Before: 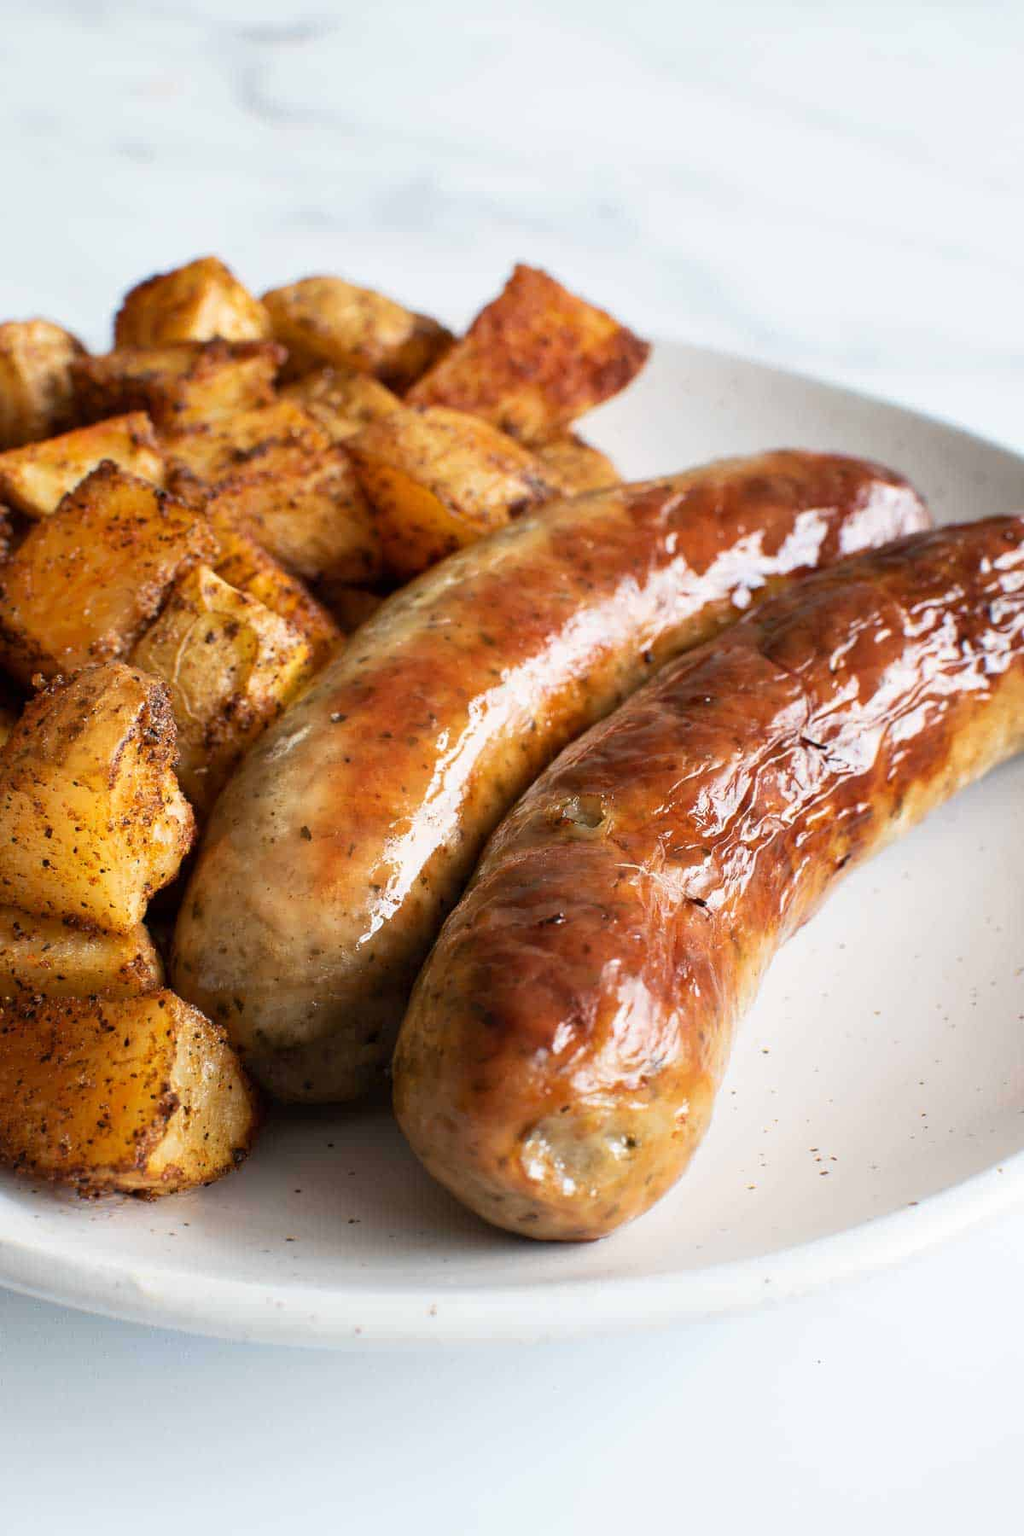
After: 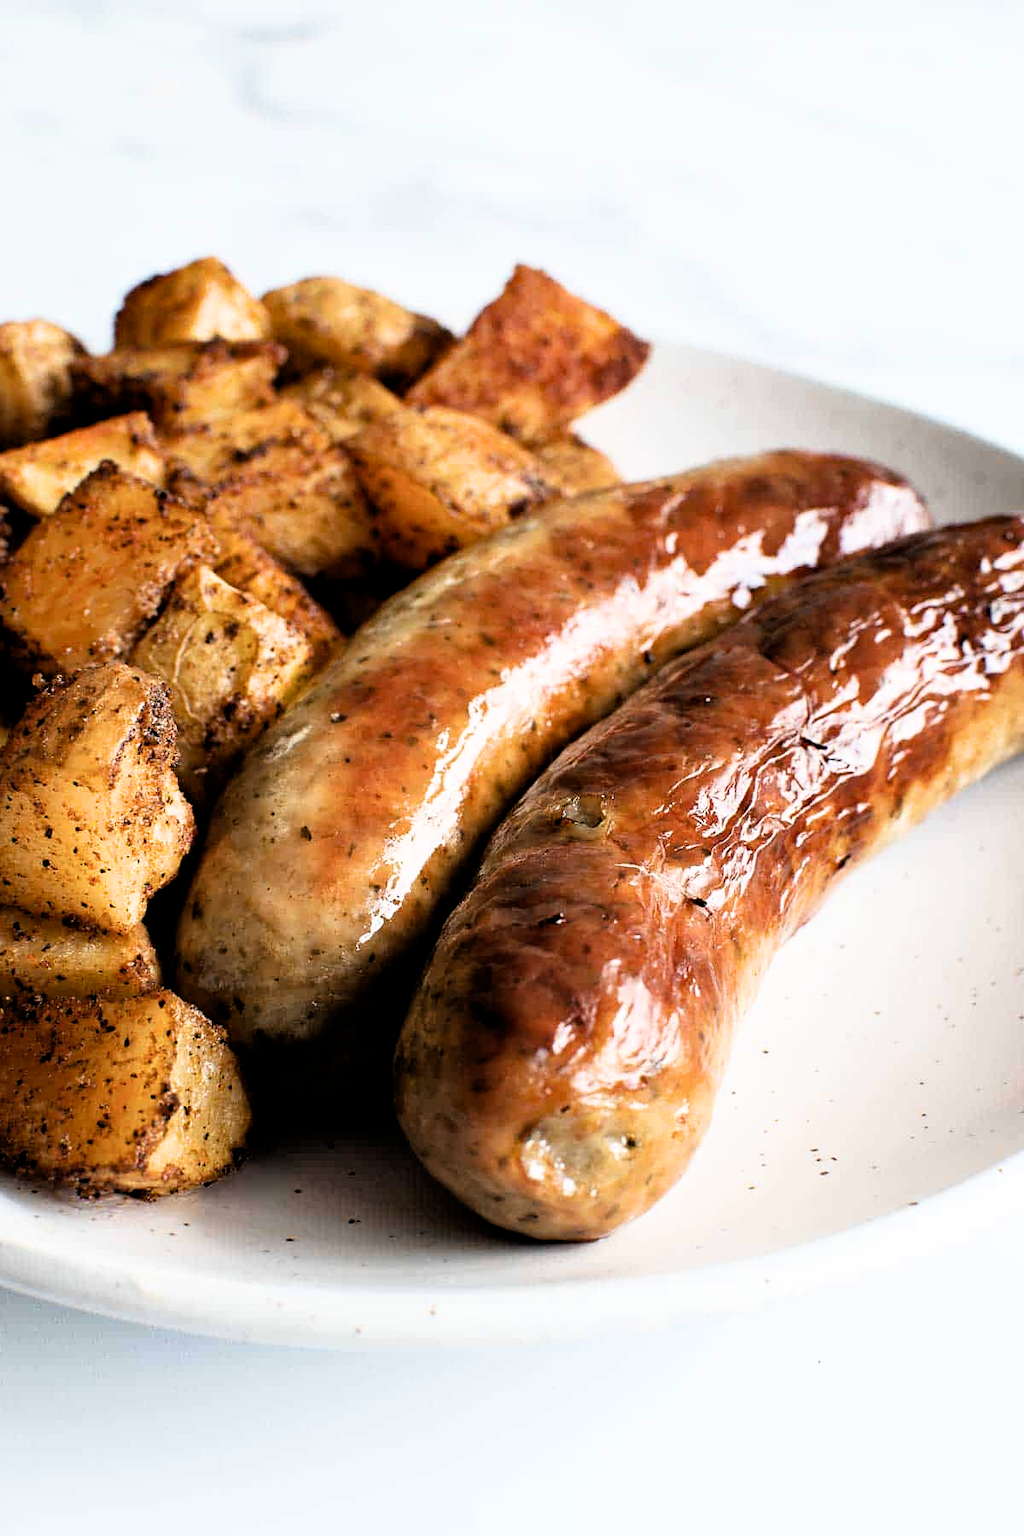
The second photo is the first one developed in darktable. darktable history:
sharpen: amount 0.206
filmic rgb: black relative exposure -3.64 EV, white relative exposure 2.44 EV, hardness 3.28, iterations of high-quality reconstruction 0
haze removal: compatibility mode true, adaptive false
